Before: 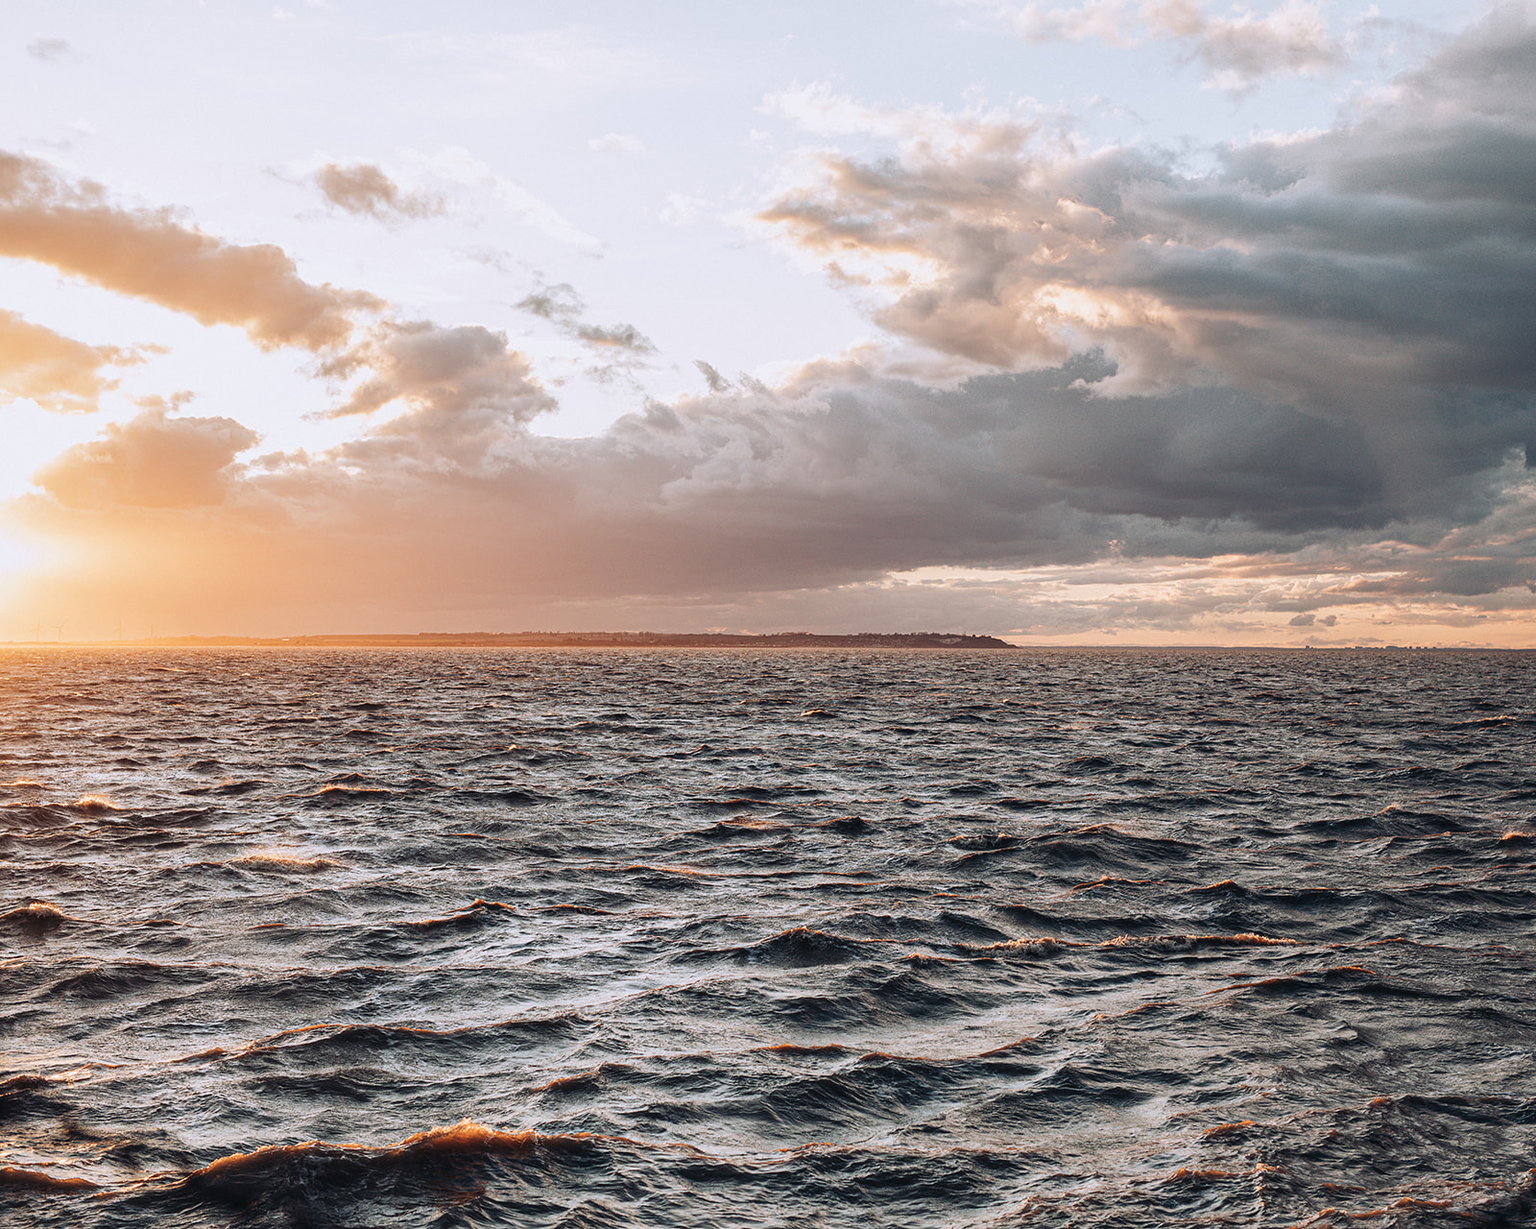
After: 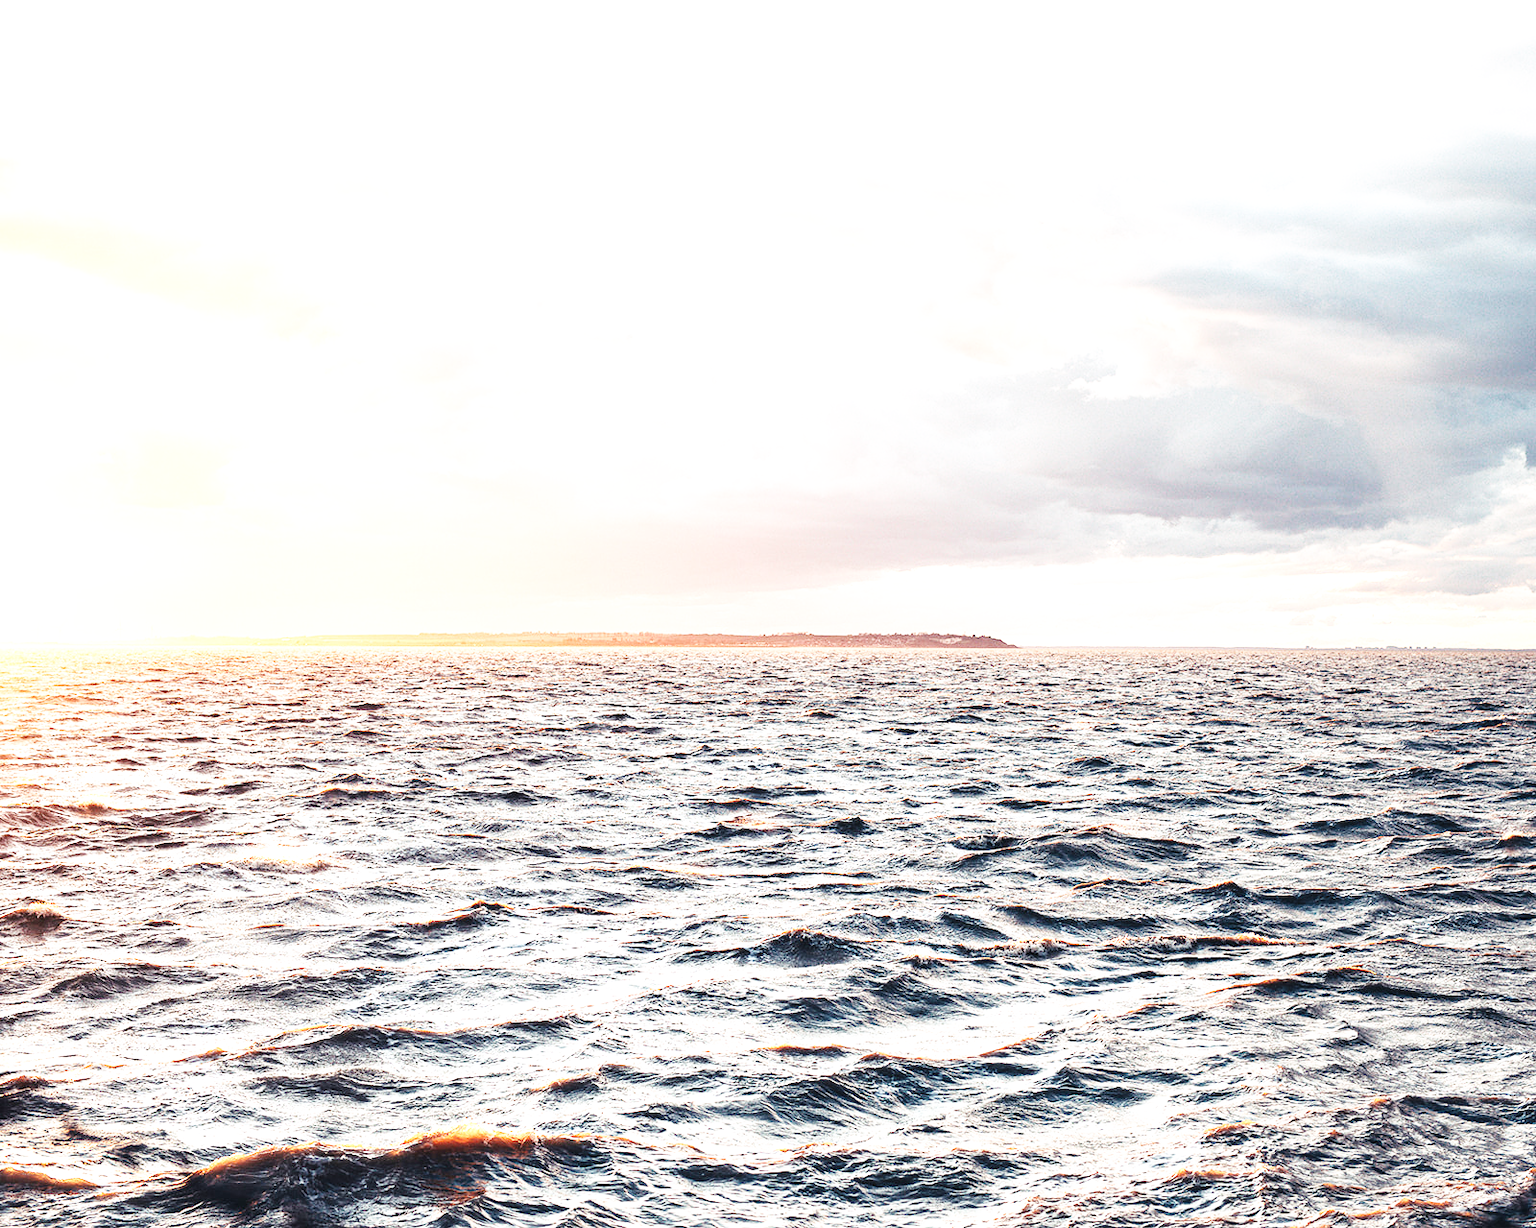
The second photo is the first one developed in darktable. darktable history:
base curve: curves: ch0 [(0, 0.003) (0.001, 0.002) (0.006, 0.004) (0.02, 0.022) (0.048, 0.086) (0.094, 0.234) (0.162, 0.431) (0.258, 0.629) (0.385, 0.8) (0.548, 0.918) (0.751, 0.988) (1, 1)], preserve colors none
exposure: black level correction 0, exposure 1.2 EV, compensate exposure bias true, compensate highlight preservation false
